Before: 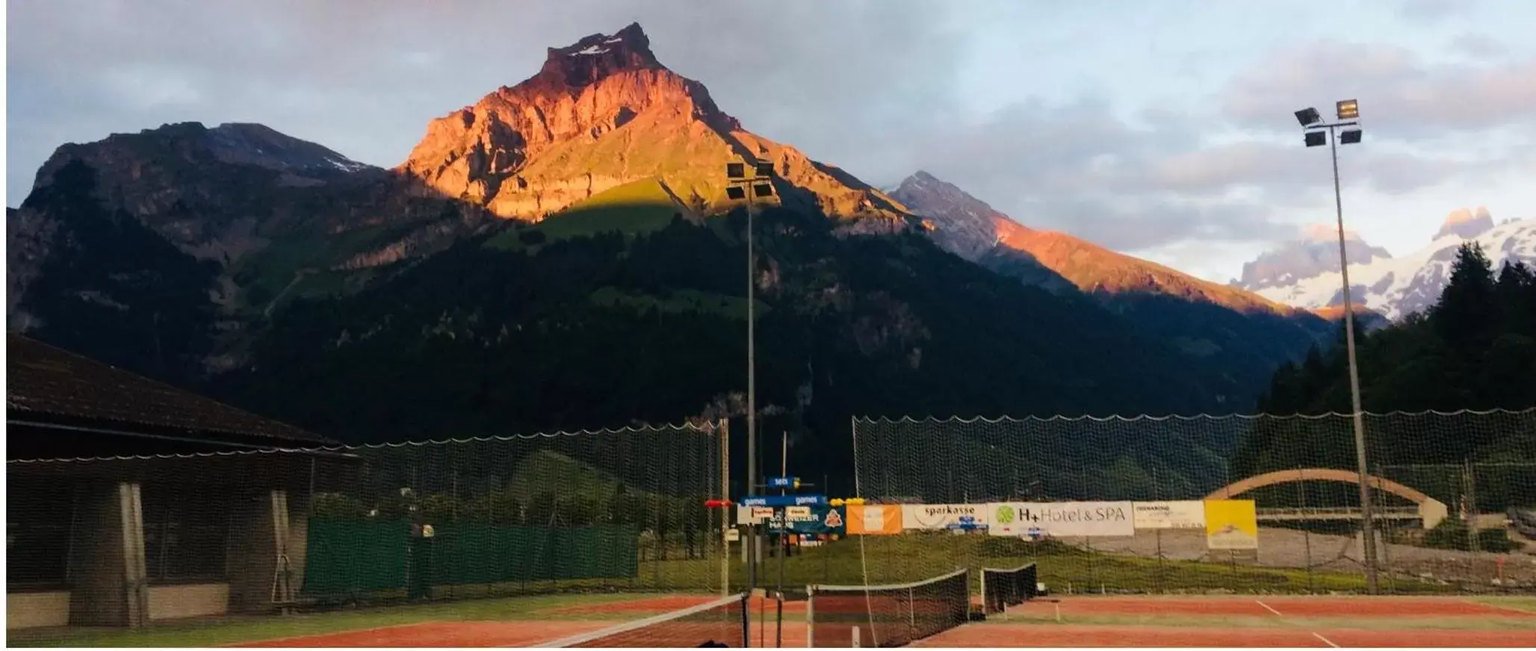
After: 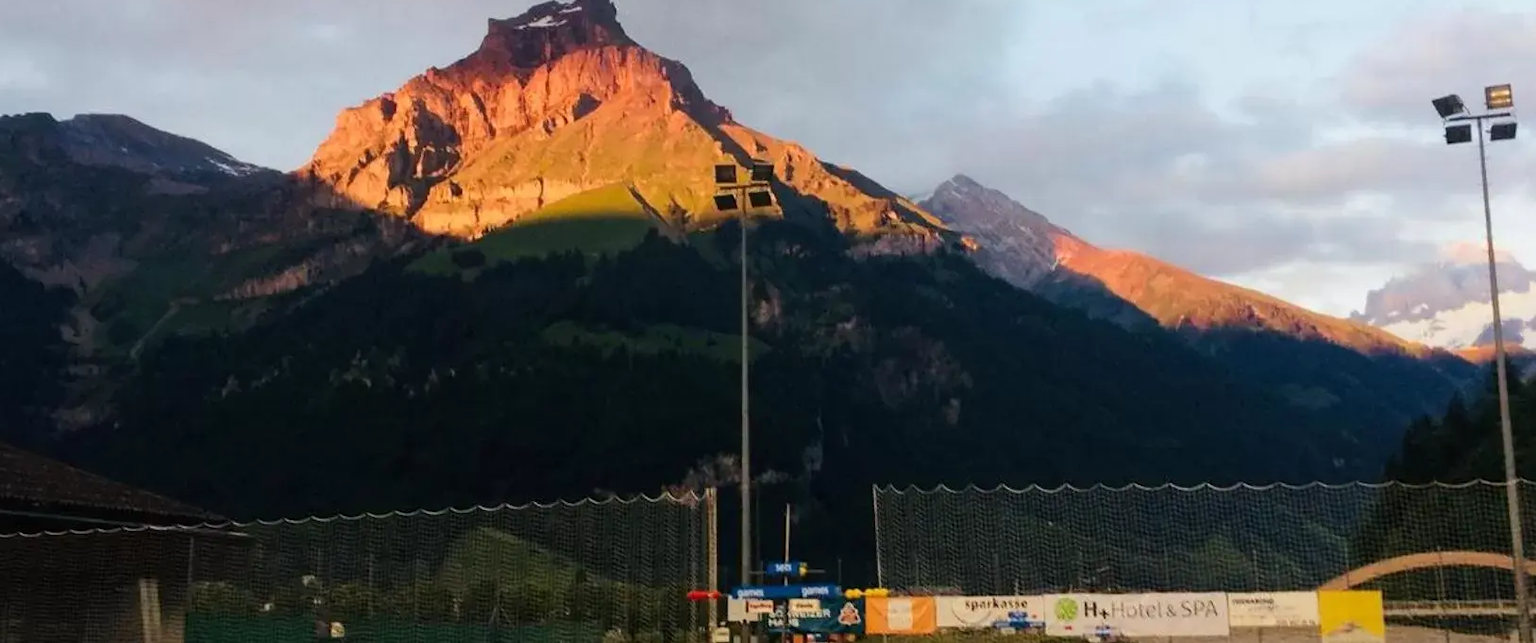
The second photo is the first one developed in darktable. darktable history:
crop and rotate: left 10.52%, top 5.05%, right 10.304%, bottom 16.738%
